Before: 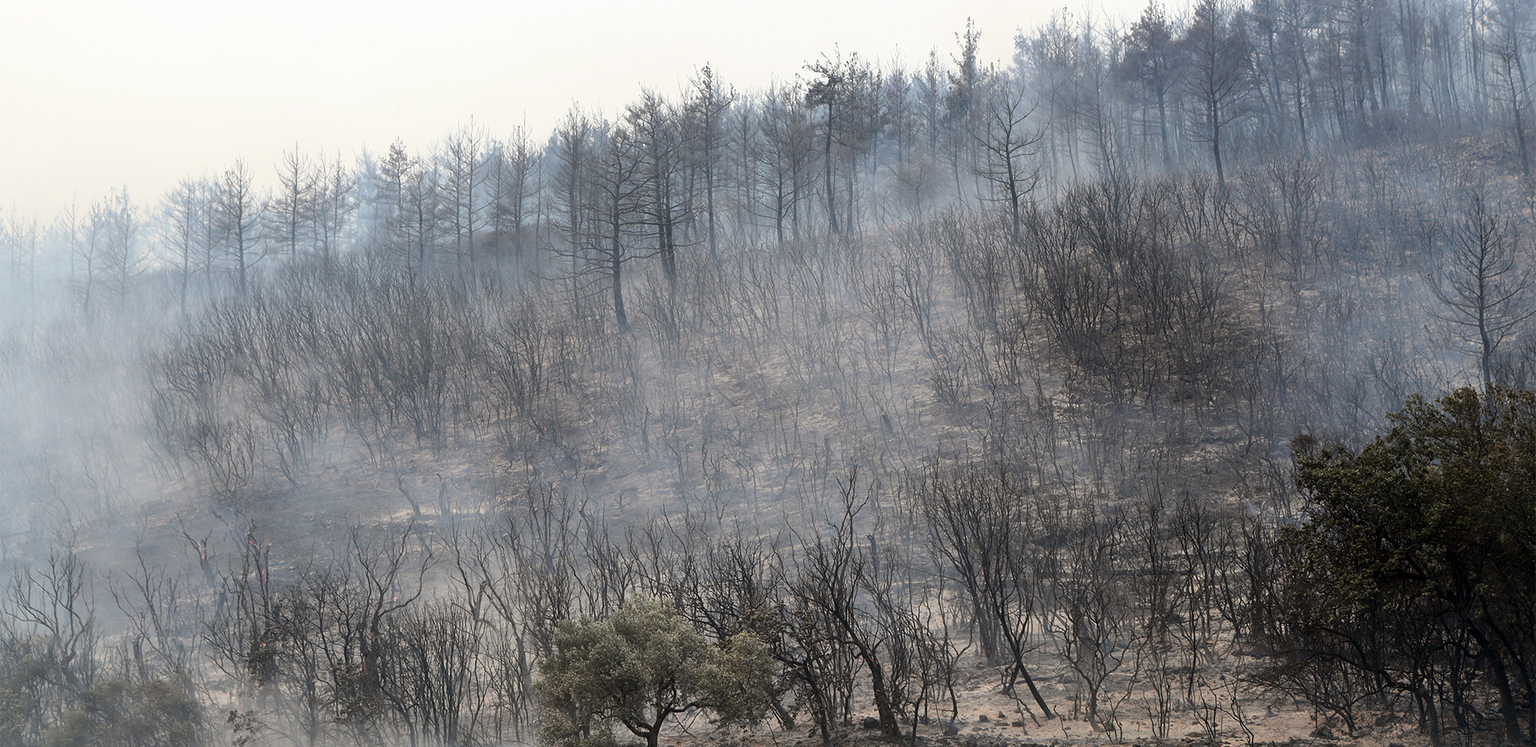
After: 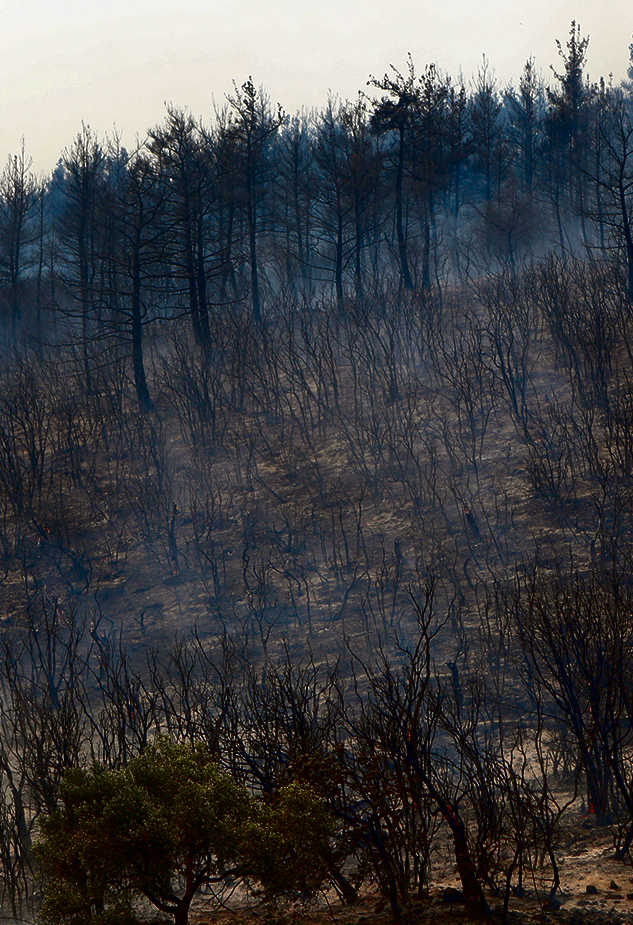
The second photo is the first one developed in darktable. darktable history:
contrast brightness saturation: brightness -0.982, saturation 0.982
crop: left 32.974%, right 33.758%
shadows and highlights: shadows 37.77, highlights -27.86, soften with gaussian
